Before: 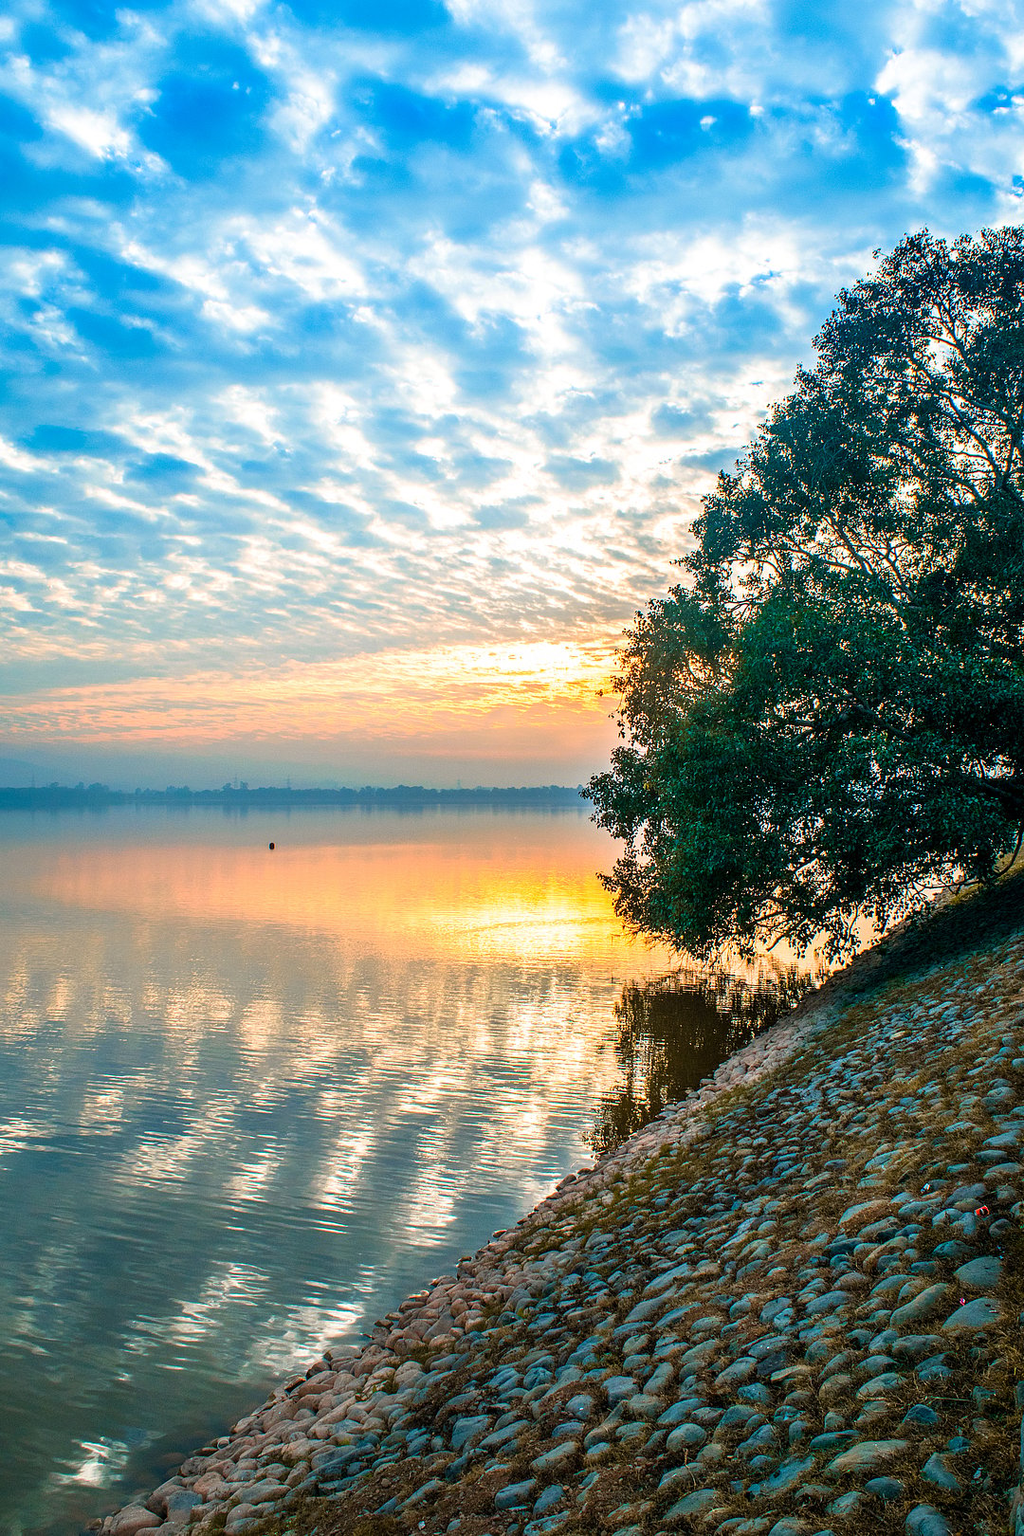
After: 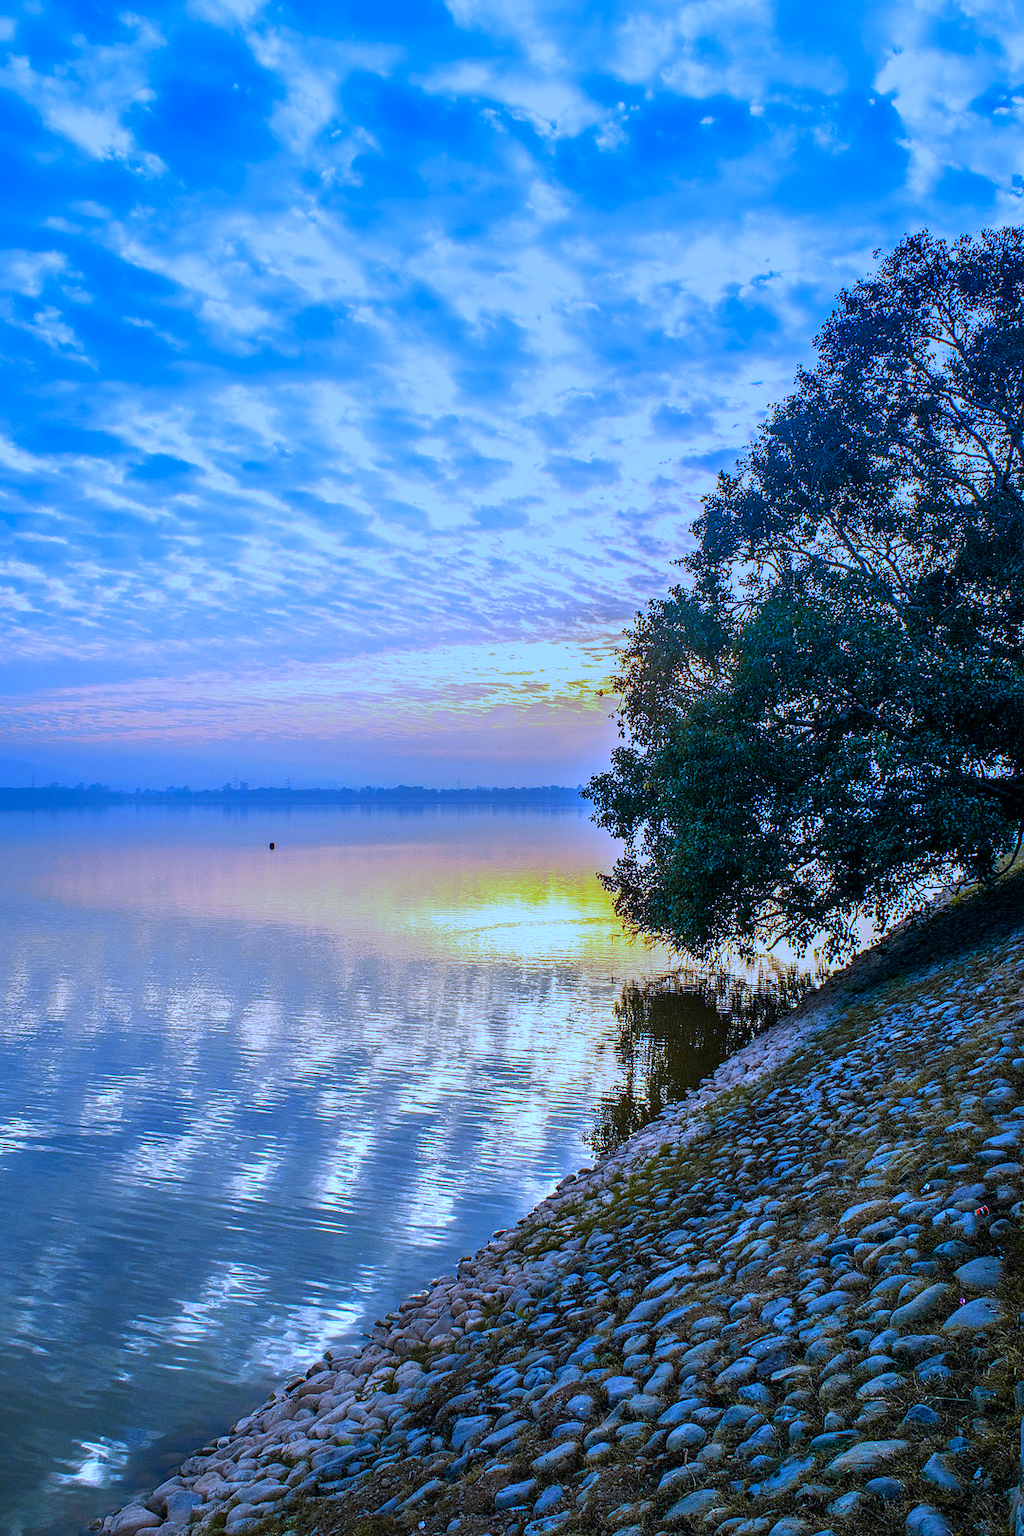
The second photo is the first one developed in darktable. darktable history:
graduated density: hue 238.83°, saturation 50%
white balance: red 0.766, blue 1.537
